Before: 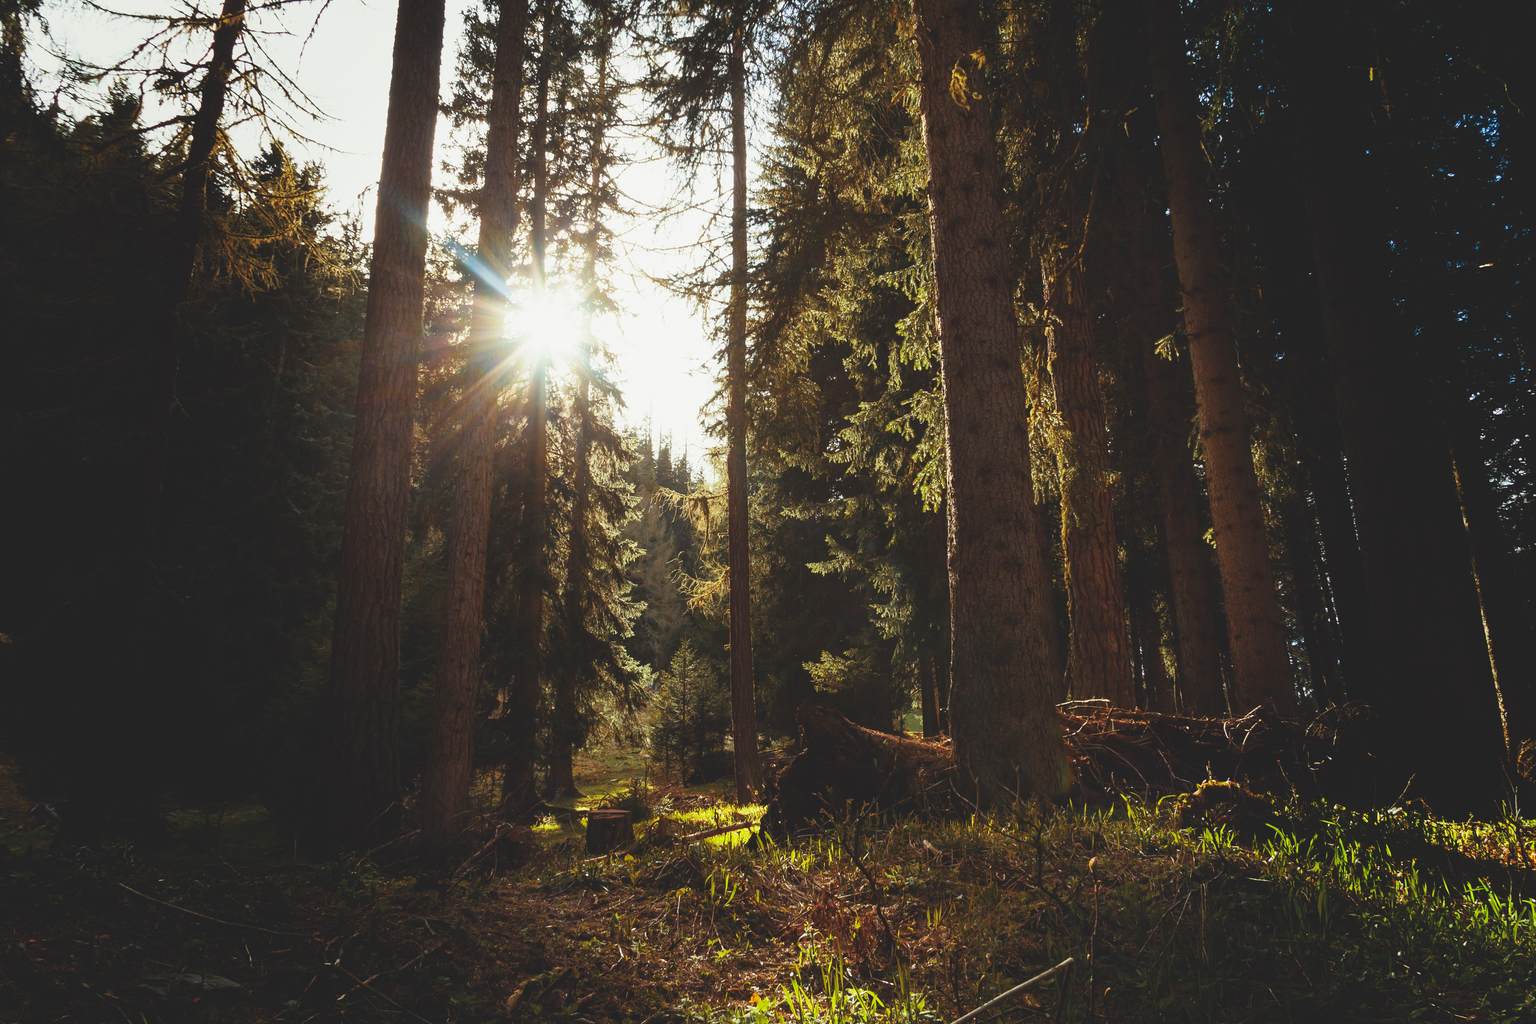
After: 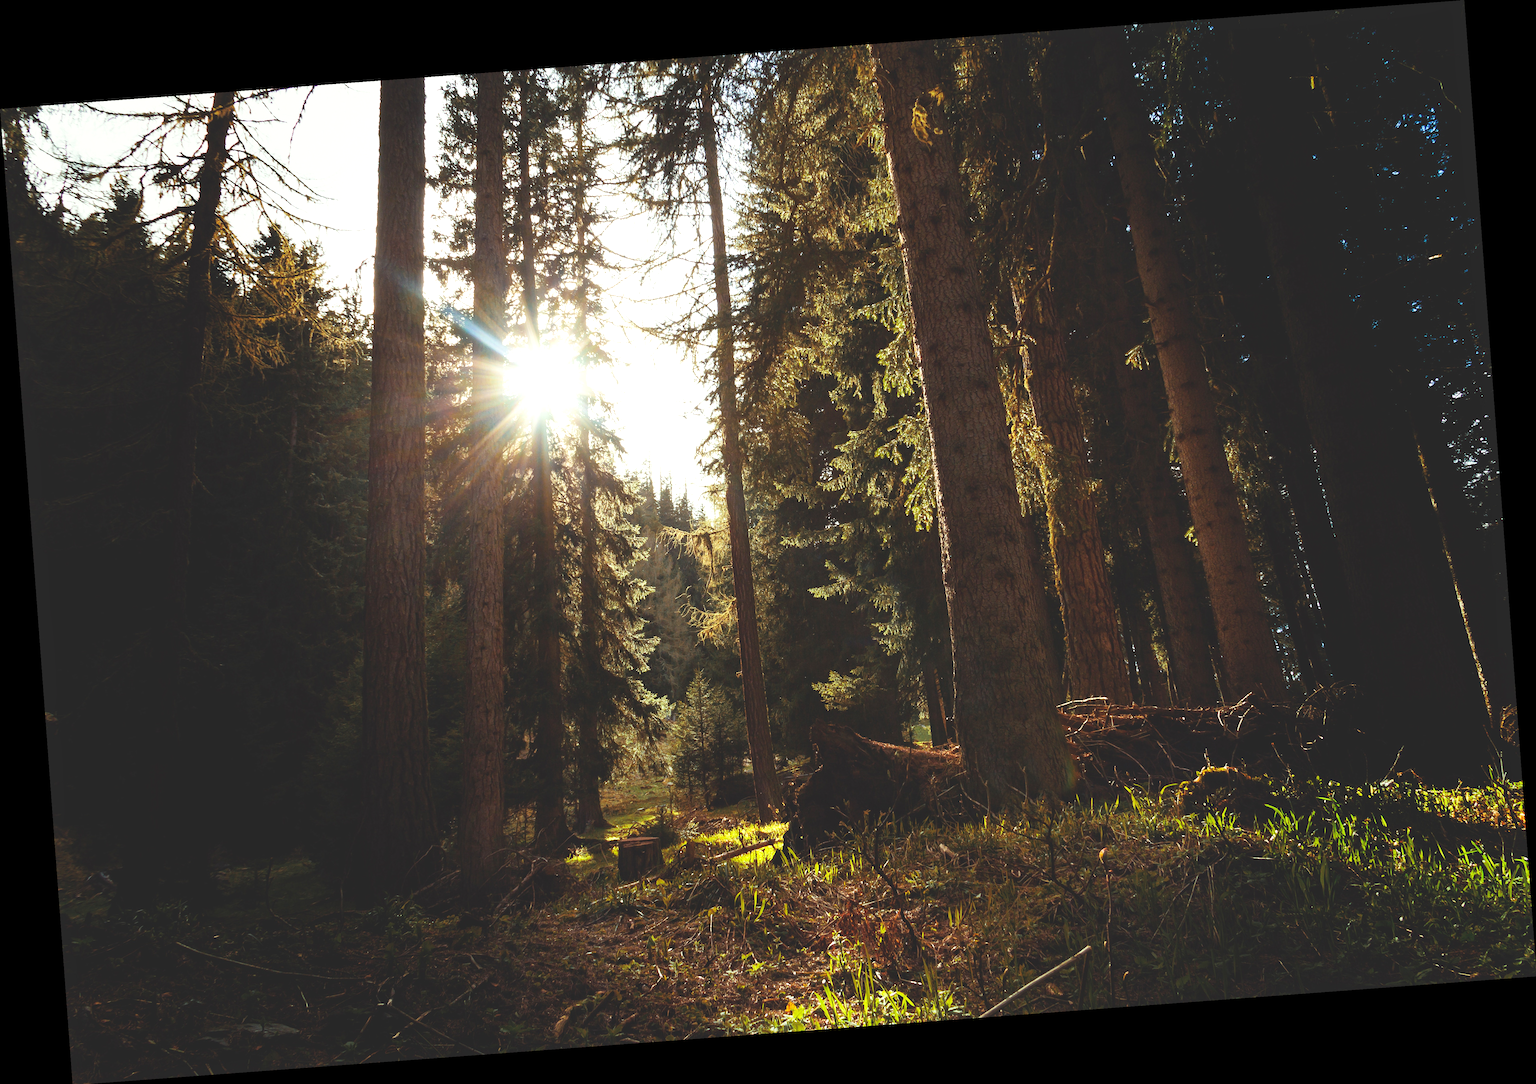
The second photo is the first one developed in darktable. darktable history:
local contrast: mode bilateral grid, contrast 10, coarseness 25, detail 110%, midtone range 0.2
exposure: exposure 0.3 EV, compensate highlight preservation false
rotate and perspective: rotation -4.25°, automatic cropping off
